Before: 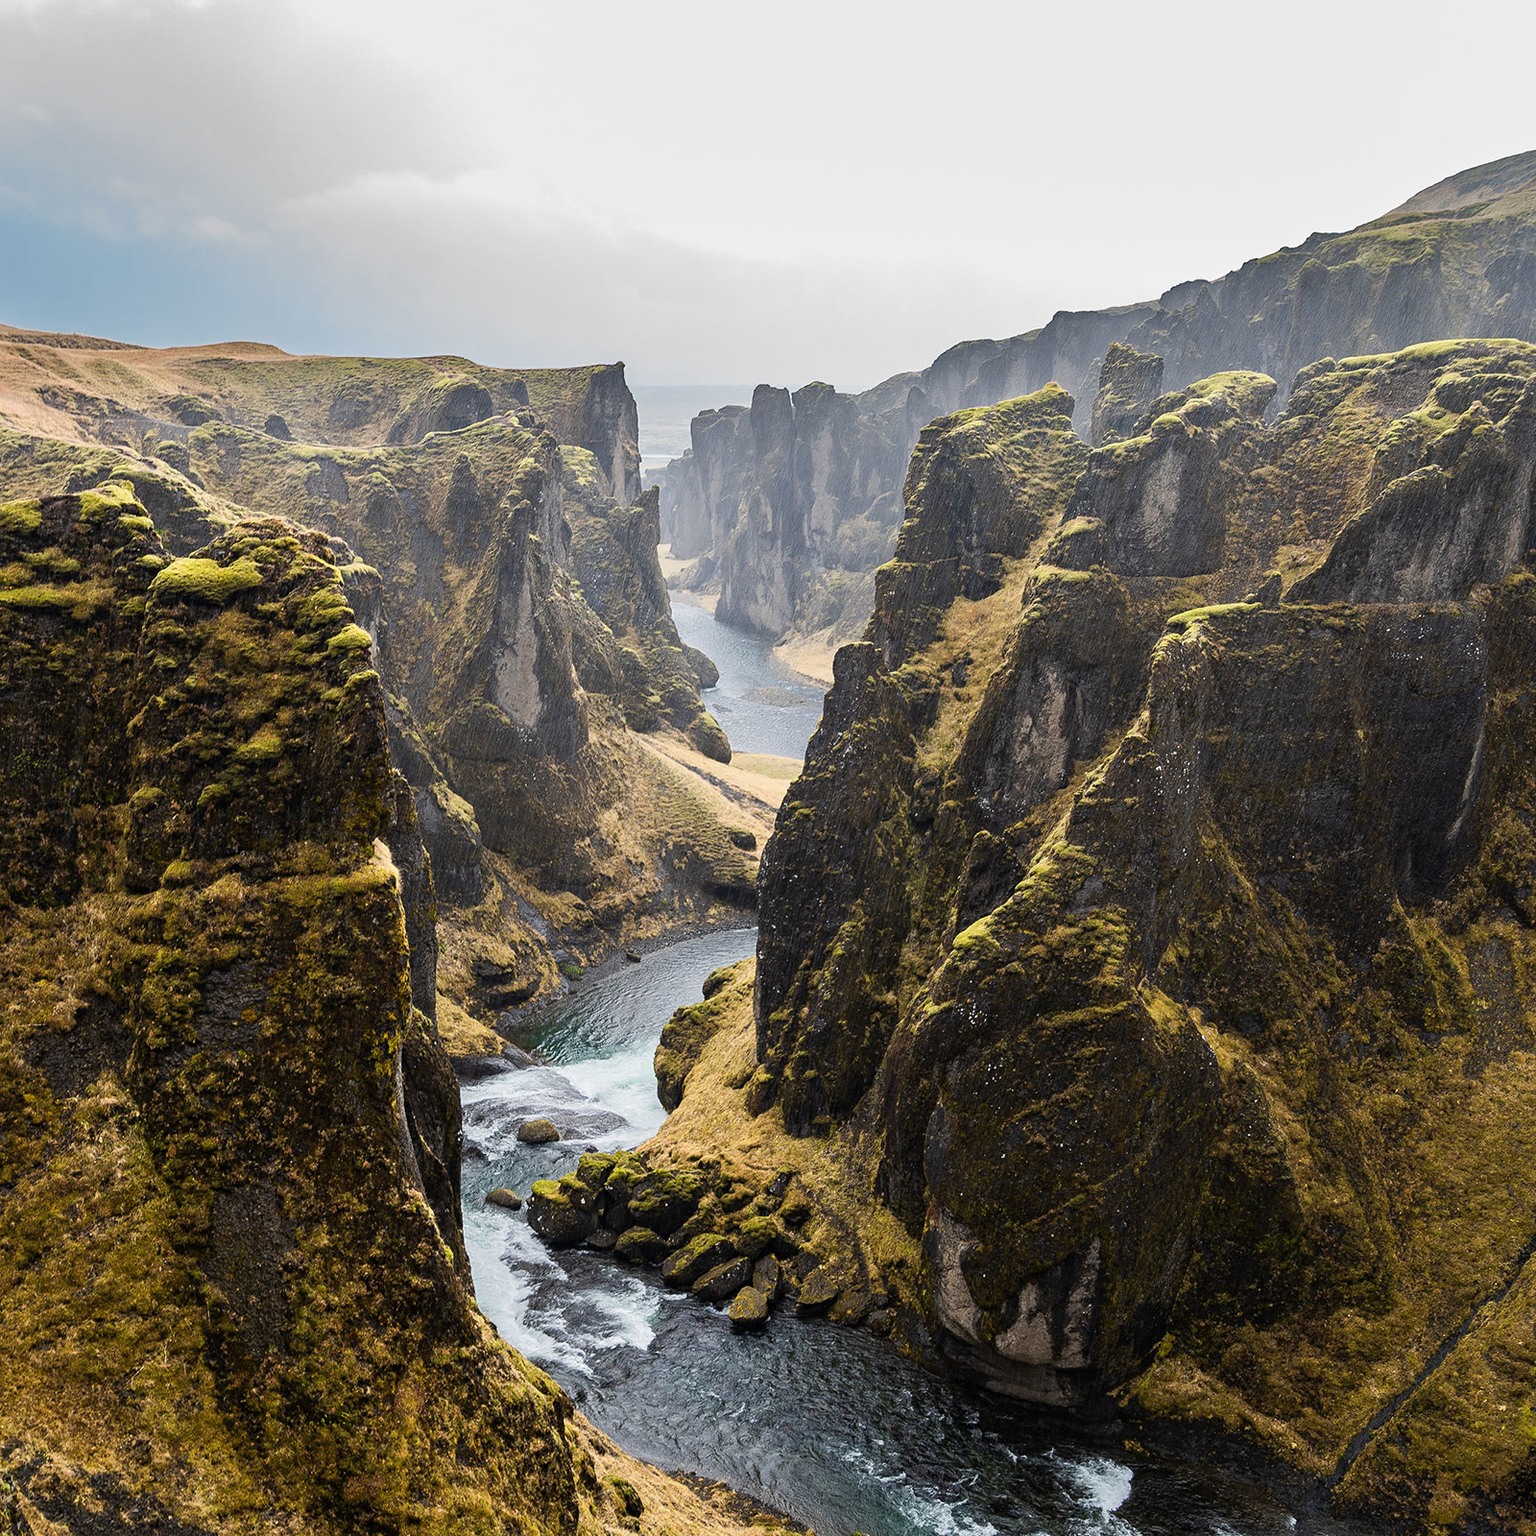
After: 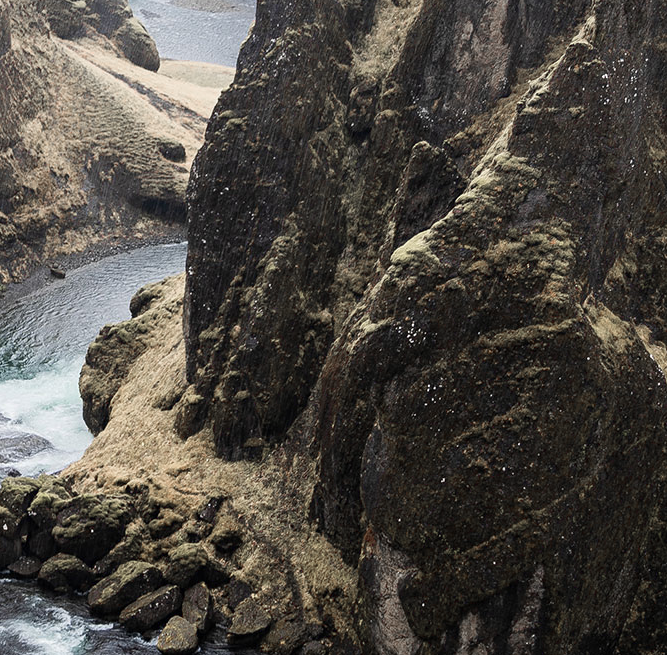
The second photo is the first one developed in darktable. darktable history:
crop: left 37.65%, top 45.299%, right 20.624%, bottom 13.748%
color zones: curves: ch1 [(0, 0.708) (0.088, 0.648) (0.245, 0.187) (0.429, 0.326) (0.571, 0.498) (0.714, 0.5) (0.857, 0.5) (1, 0.708)]
